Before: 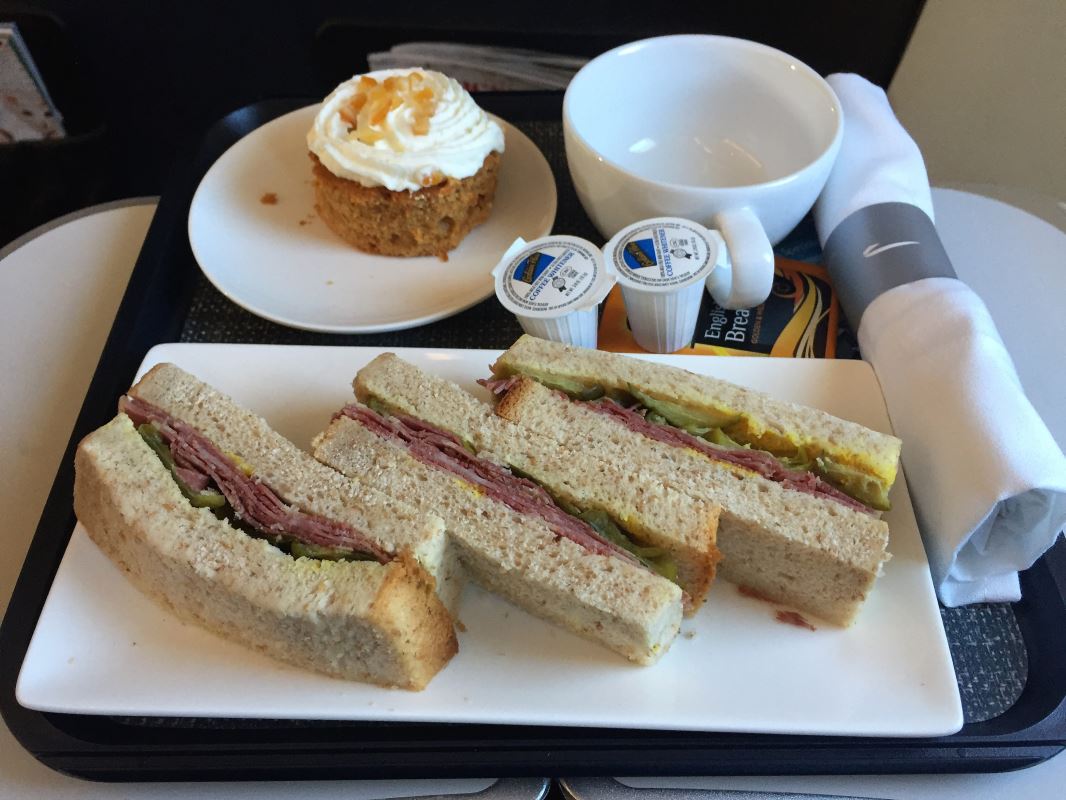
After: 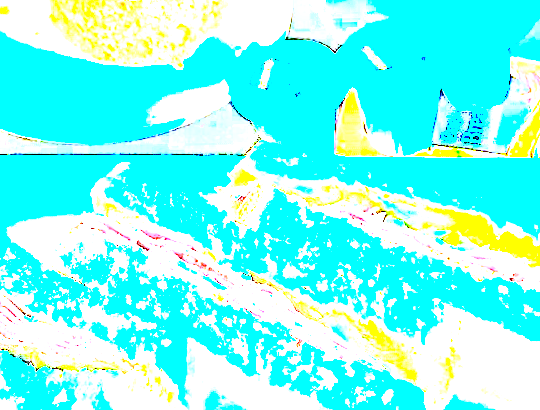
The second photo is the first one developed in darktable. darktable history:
exposure: exposure 8 EV, compensate highlight preservation false
tone equalizer: -8 EV -0.417 EV, -7 EV -0.389 EV, -6 EV -0.333 EV, -5 EV -0.222 EV, -3 EV 0.222 EV, -2 EV 0.333 EV, -1 EV 0.389 EV, +0 EV 0.417 EV, edges refinement/feathering 500, mask exposure compensation -1.57 EV, preserve details no
sharpen: radius 2.883, amount 0.868, threshold 47.523
color zones: curves: ch0 [(0.068, 0.464) (0.25, 0.5) (0.48, 0.508) (0.75, 0.536) (0.886, 0.476) (0.967, 0.456)]; ch1 [(0.066, 0.456) (0.25, 0.5) (0.616, 0.508) (0.746, 0.56) (0.934, 0.444)]
white balance: red 0.766, blue 1.537
rotate and perspective: rotation -1.17°, automatic cropping off
tone curve: curves: ch0 [(0, 0) (0.091, 0.075) (0.389, 0.441) (0.696, 0.808) (0.844, 0.908) (0.909, 0.942) (1, 0.973)]; ch1 [(0, 0) (0.437, 0.404) (0.48, 0.486) (0.5, 0.5) (0.529, 0.556) (0.58, 0.606) (0.616, 0.654) (1, 1)]; ch2 [(0, 0) (0.442, 0.415) (0.5, 0.5) (0.535, 0.567) (0.585, 0.632) (1, 1)], color space Lab, independent channels, preserve colors none
crop: left 25%, top 25%, right 25%, bottom 25%
